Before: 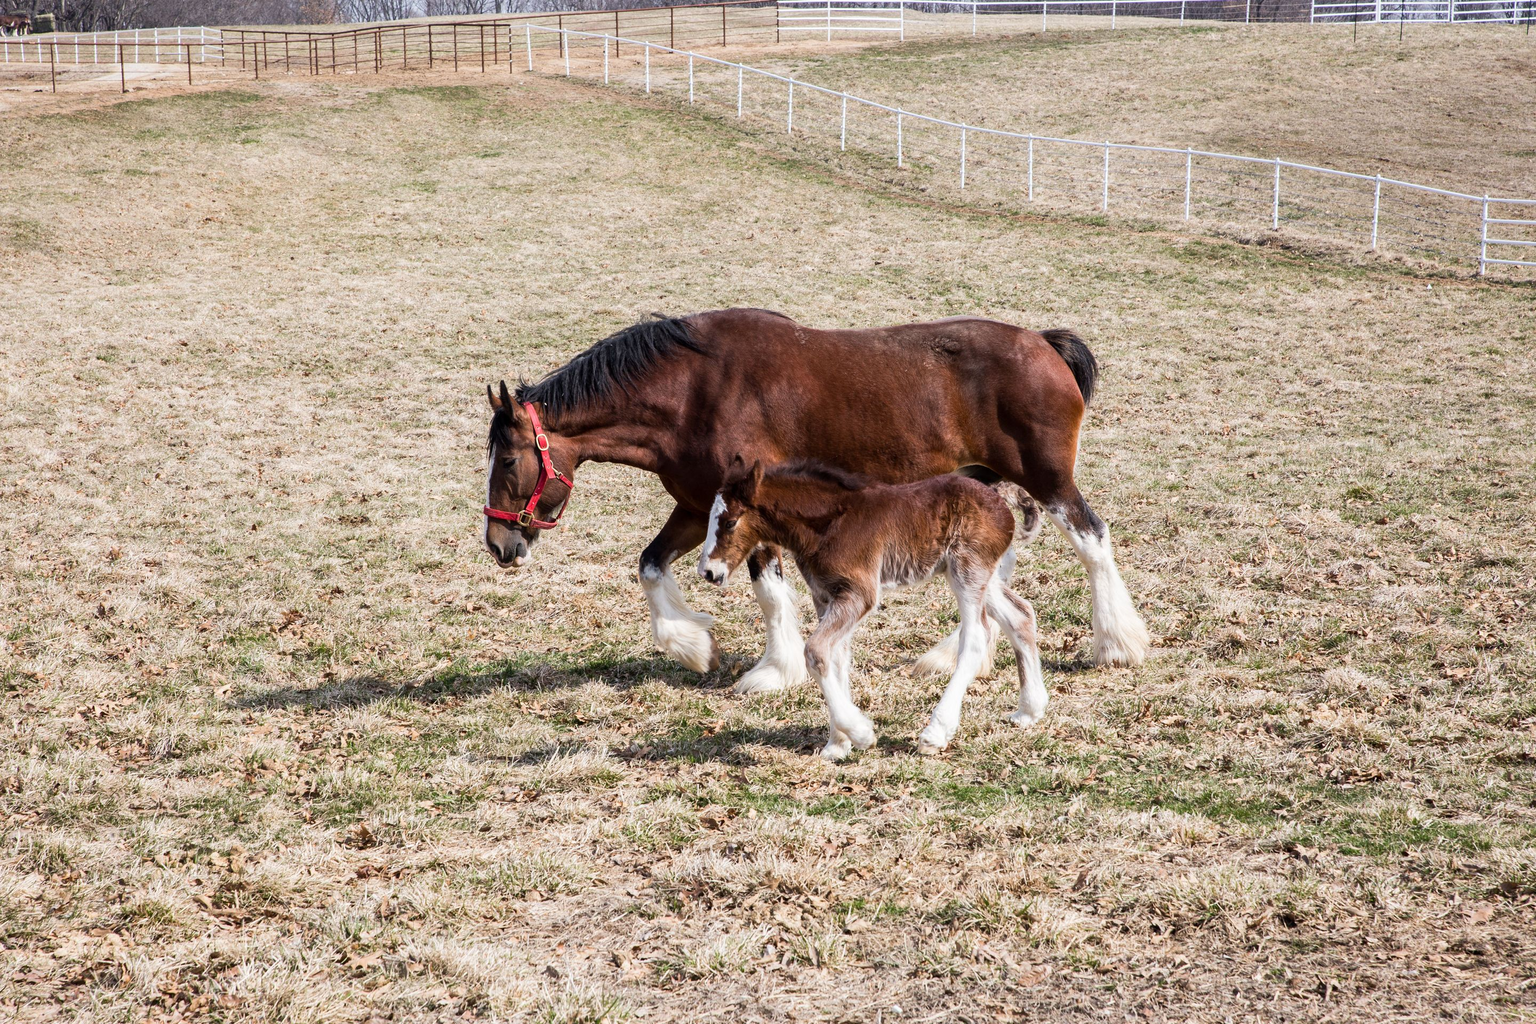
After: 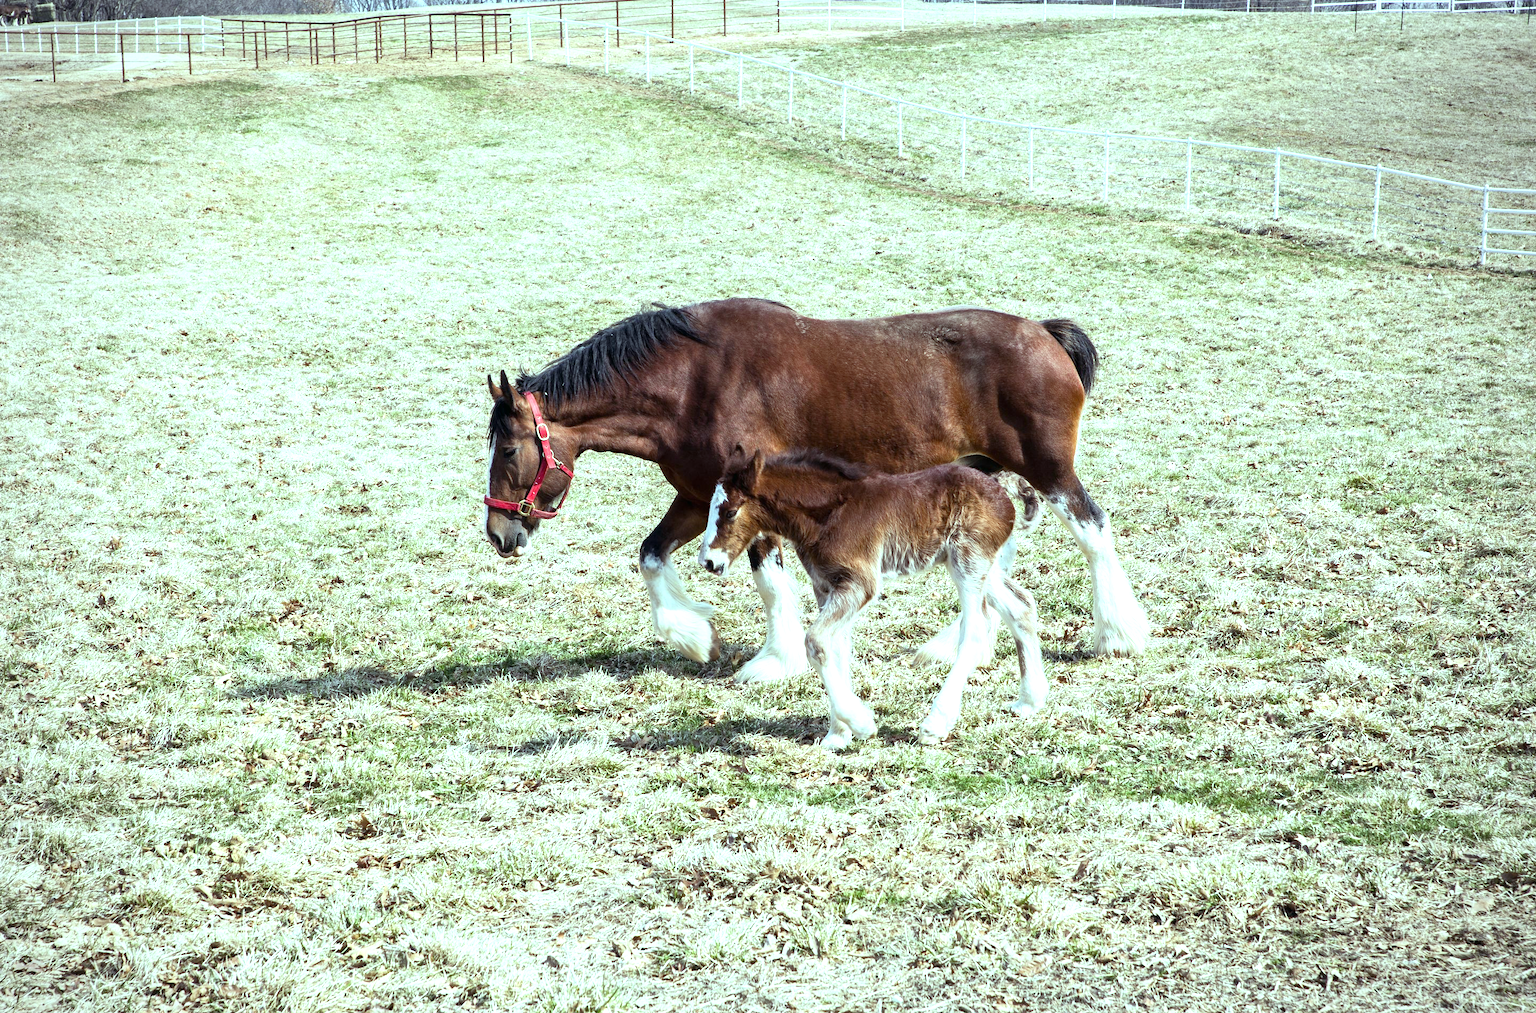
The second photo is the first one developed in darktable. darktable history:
vignetting: fall-off radius 60.92%
crop: top 1.049%, right 0.001%
color balance: mode lift, gamma, gain (sRGB), lift [0.997, 0.979, 1.021, 1.011], gamma [1, 1.084, 0.916, 0.998], gain [1, 0.87, 1.13, 1.101], contrast 4.55%, contrast fulcrum 38.24%, output saturation 104.09%
exposure: exposure 0.6 EV, compensate highlight preservation false
